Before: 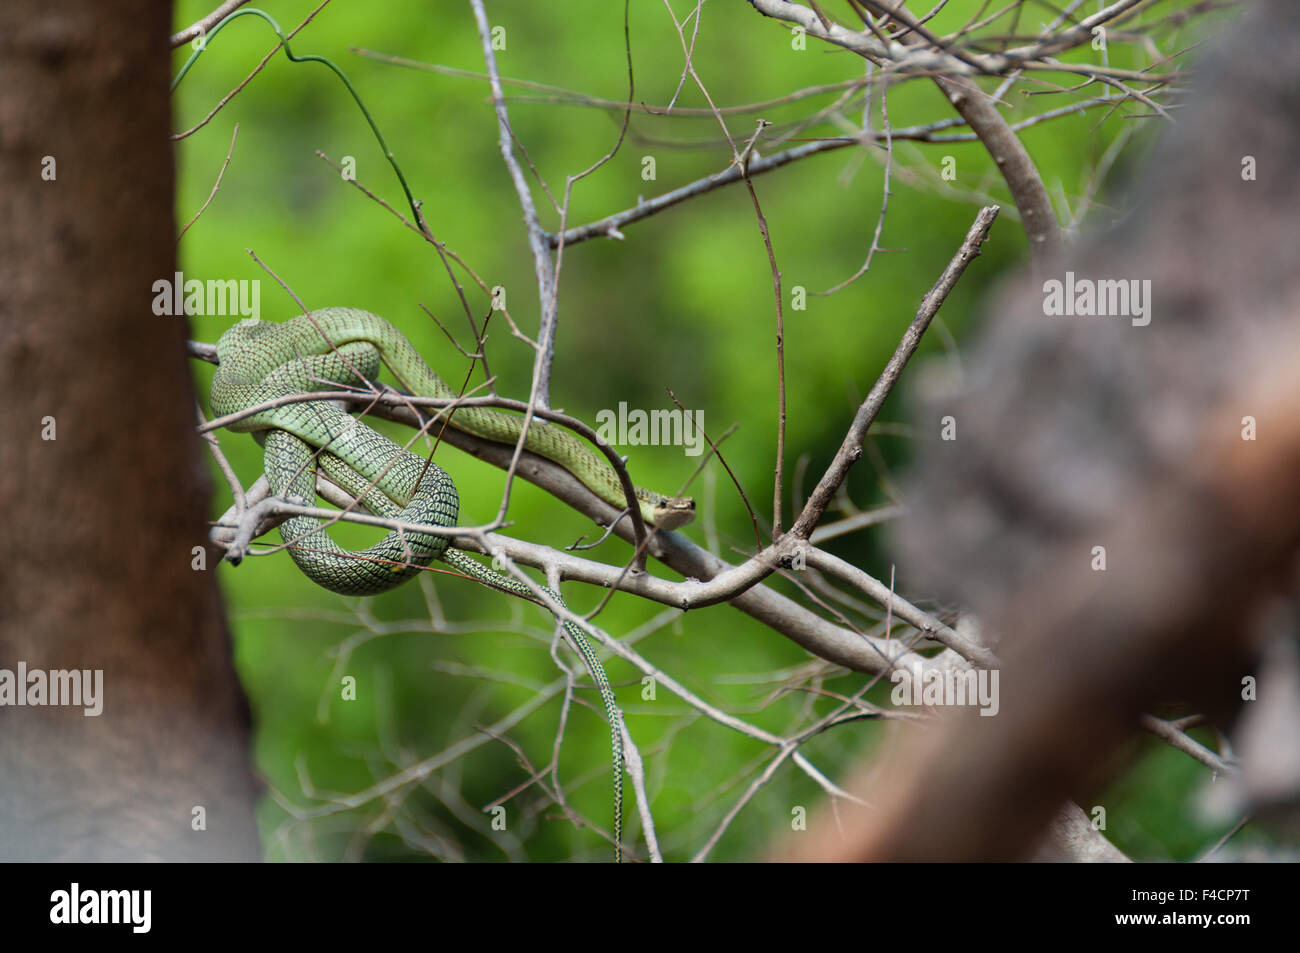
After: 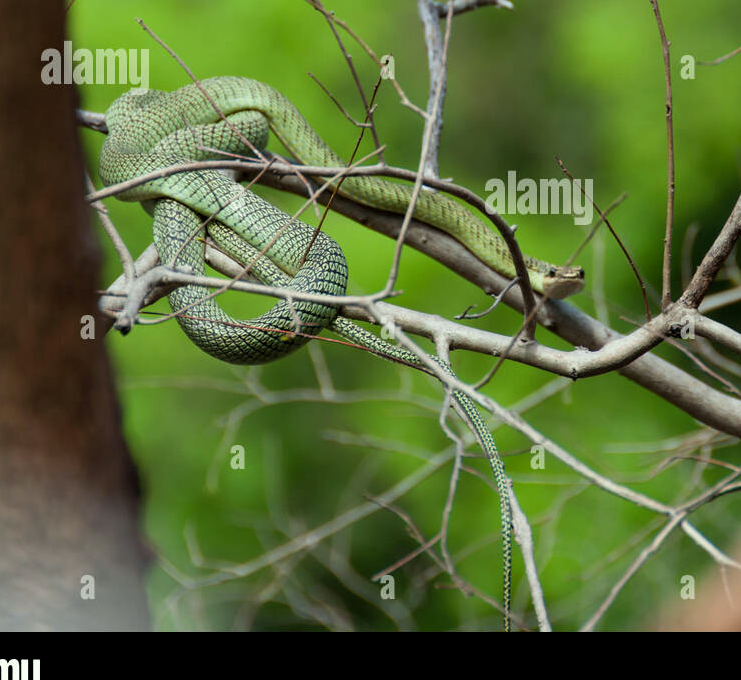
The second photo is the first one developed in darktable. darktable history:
crop: left 8.599%, top 24.253%, right 34.332%, bottom 4.303%
exposure: black level correction 0.001, compensate highlight preservation false
color correction: highlights a* -4.85, highlights b* 5.06, saturation 0.953
